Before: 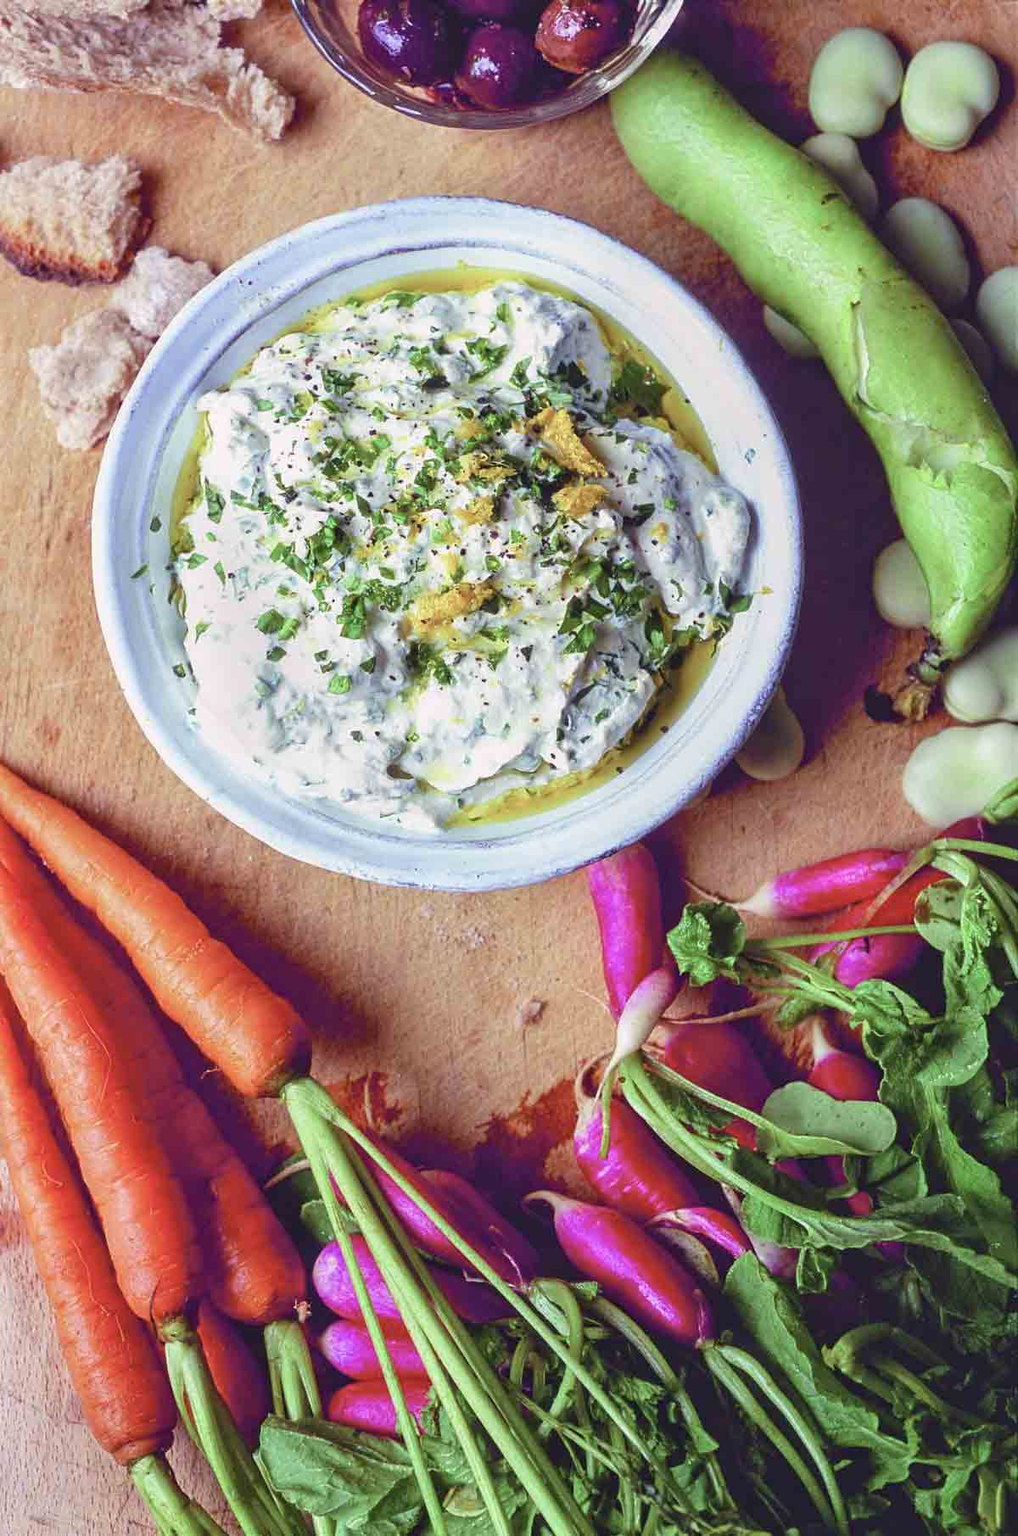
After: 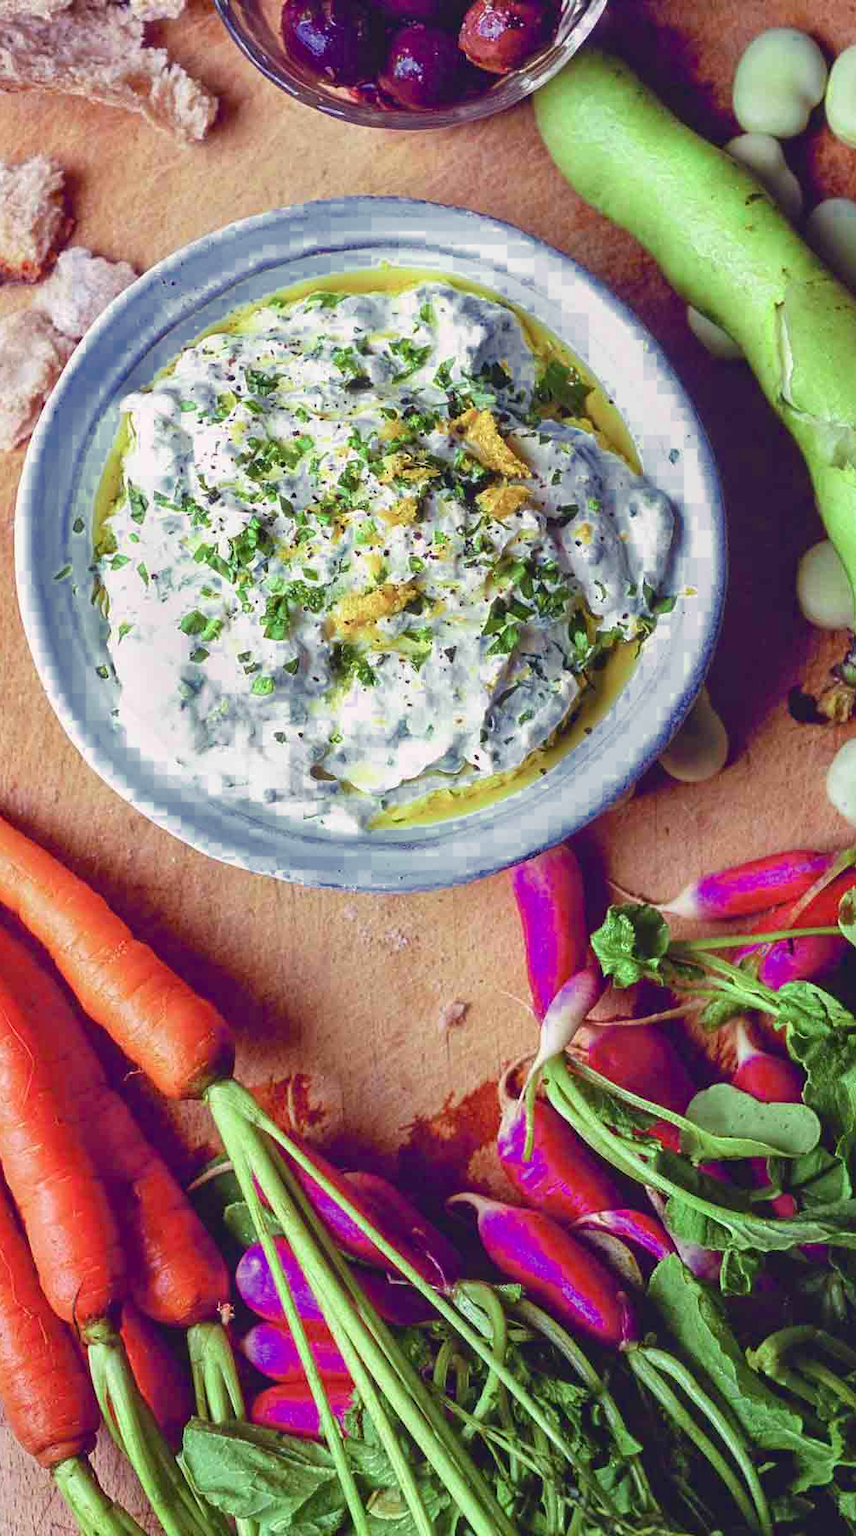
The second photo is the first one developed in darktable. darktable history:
contrast brightness saturation: contrast 0.04, saturation 0.16
color zones: curves: ch0 [(0, 0.497) (0.143, 0.5) (0.286, 0.5) (0.429, 0.483) (0.571, 0.116) (0.714, -0.006) (0.857, 0.28) (1, 0.497)]
crop: left 7.598%, right 7.873%
